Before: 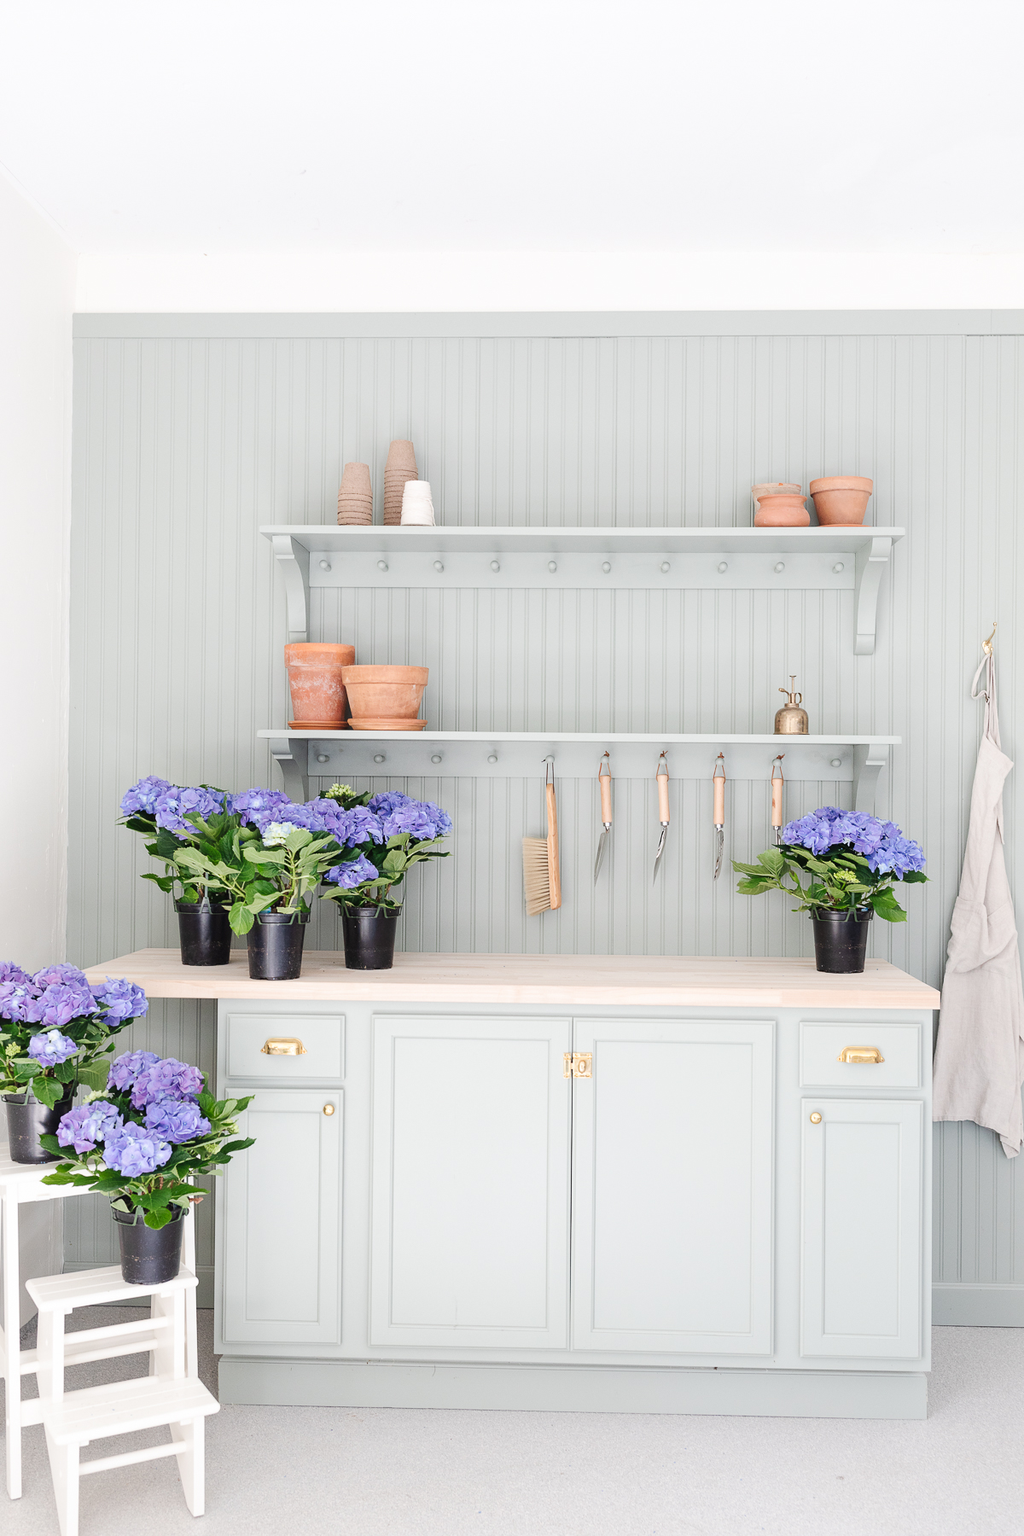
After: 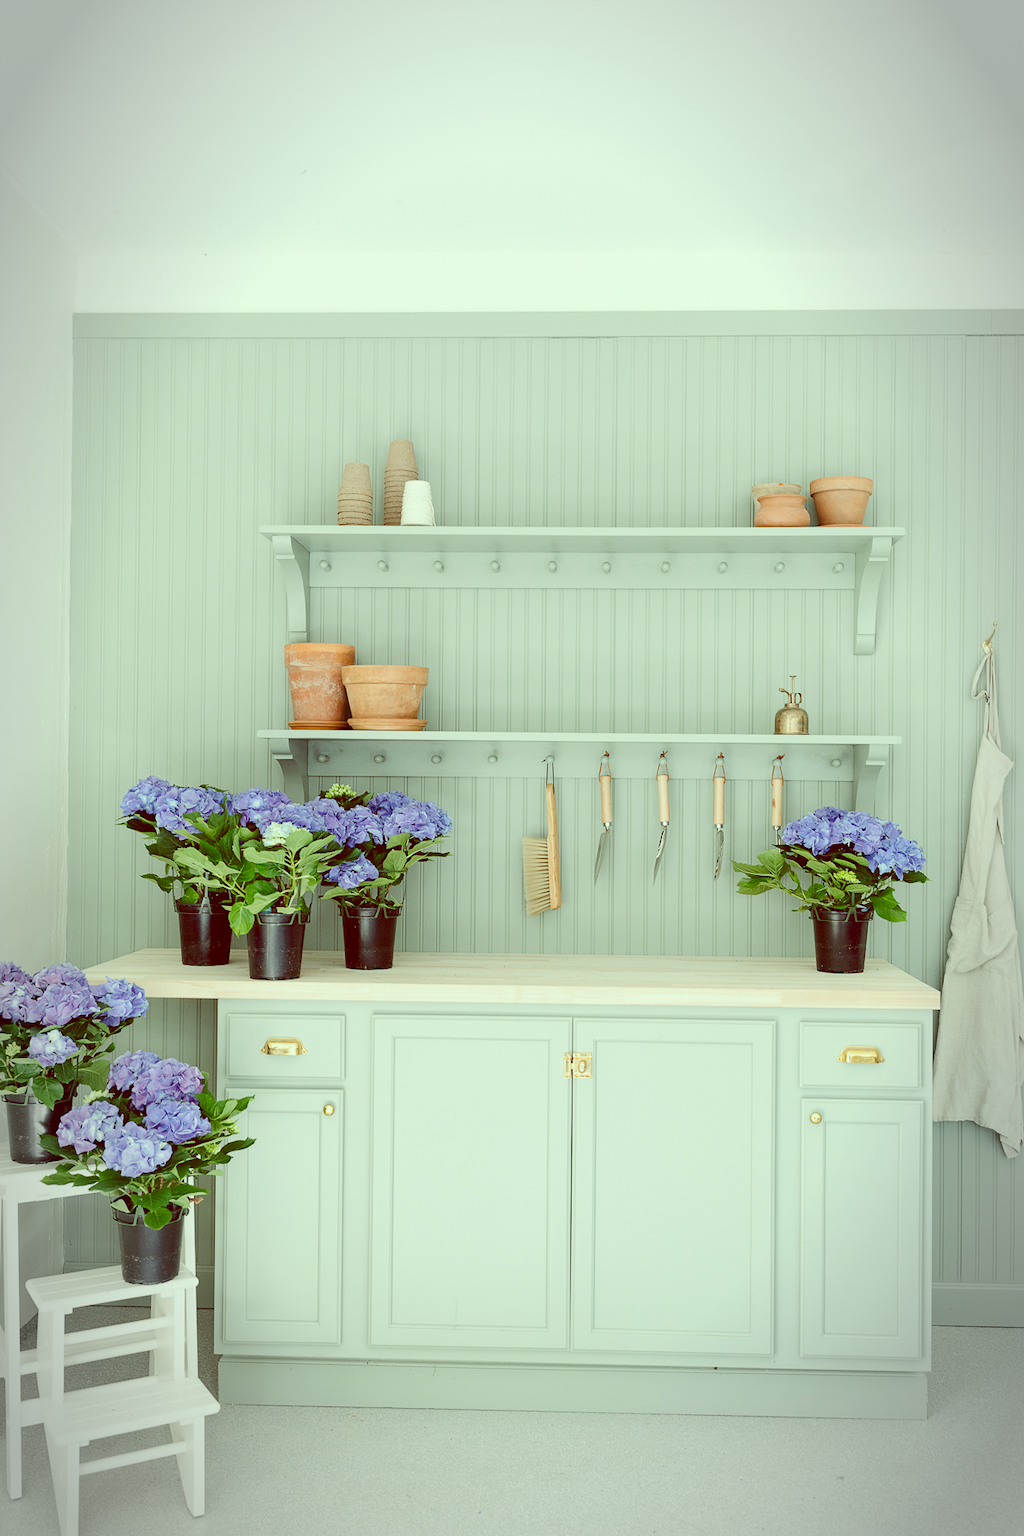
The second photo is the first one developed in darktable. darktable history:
color balance: lift [1, 1.015, 0.987, 0.985], gamma [1, 0.959, 1.042, 0.958], gain [0.927, 0.938, 1.072, 0.928], contrast 1.5%
vignetting: automatic ratio true
